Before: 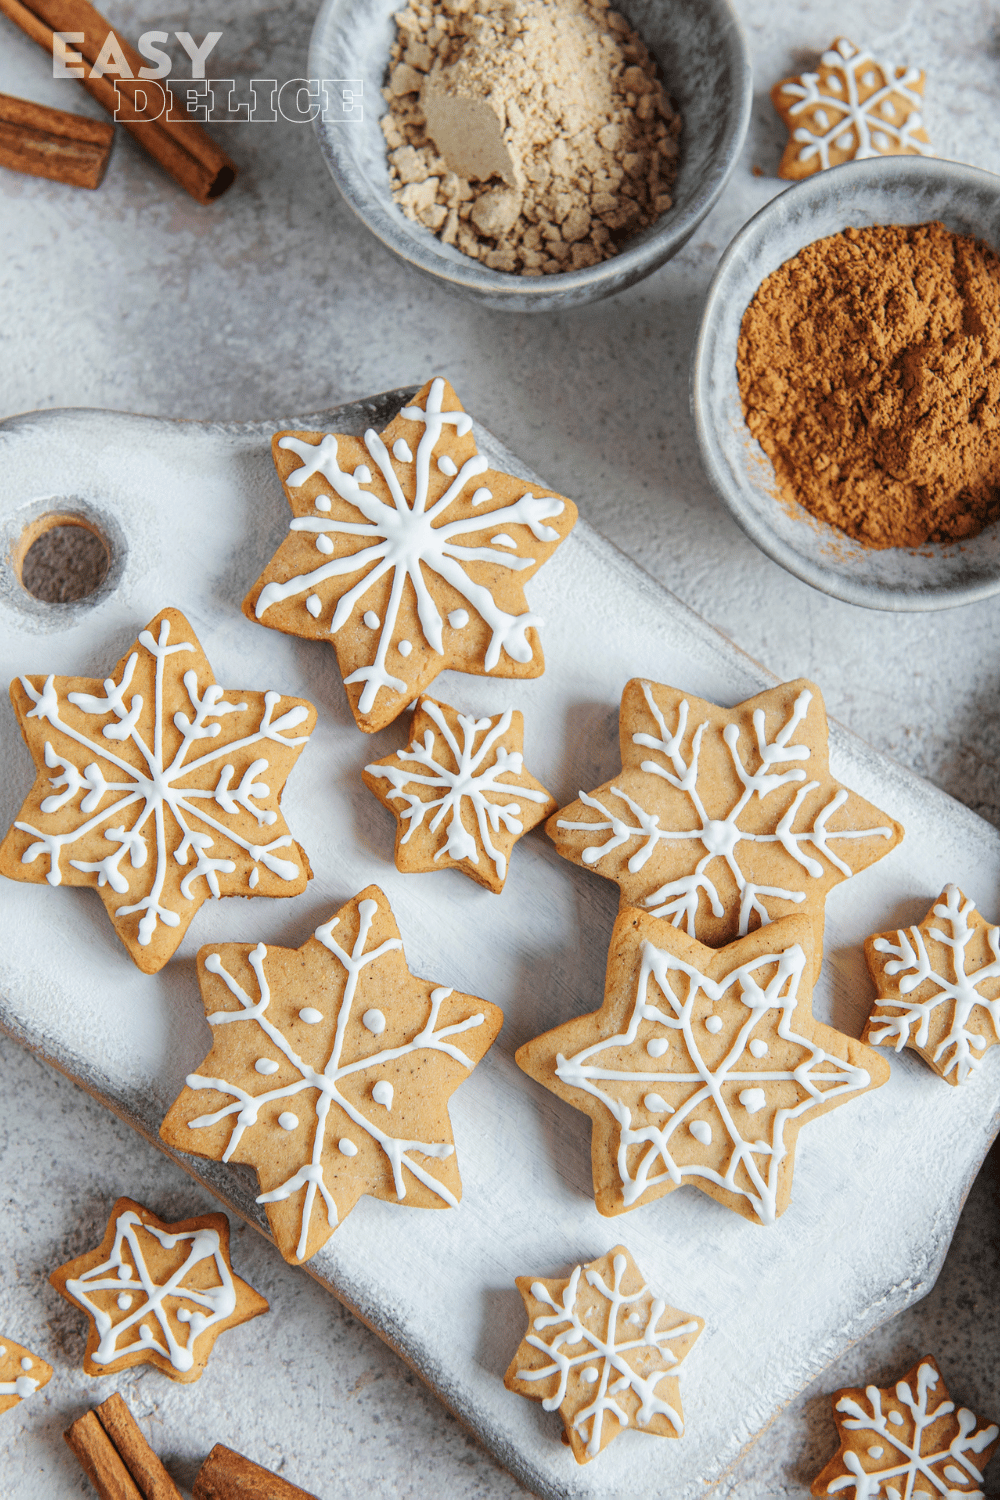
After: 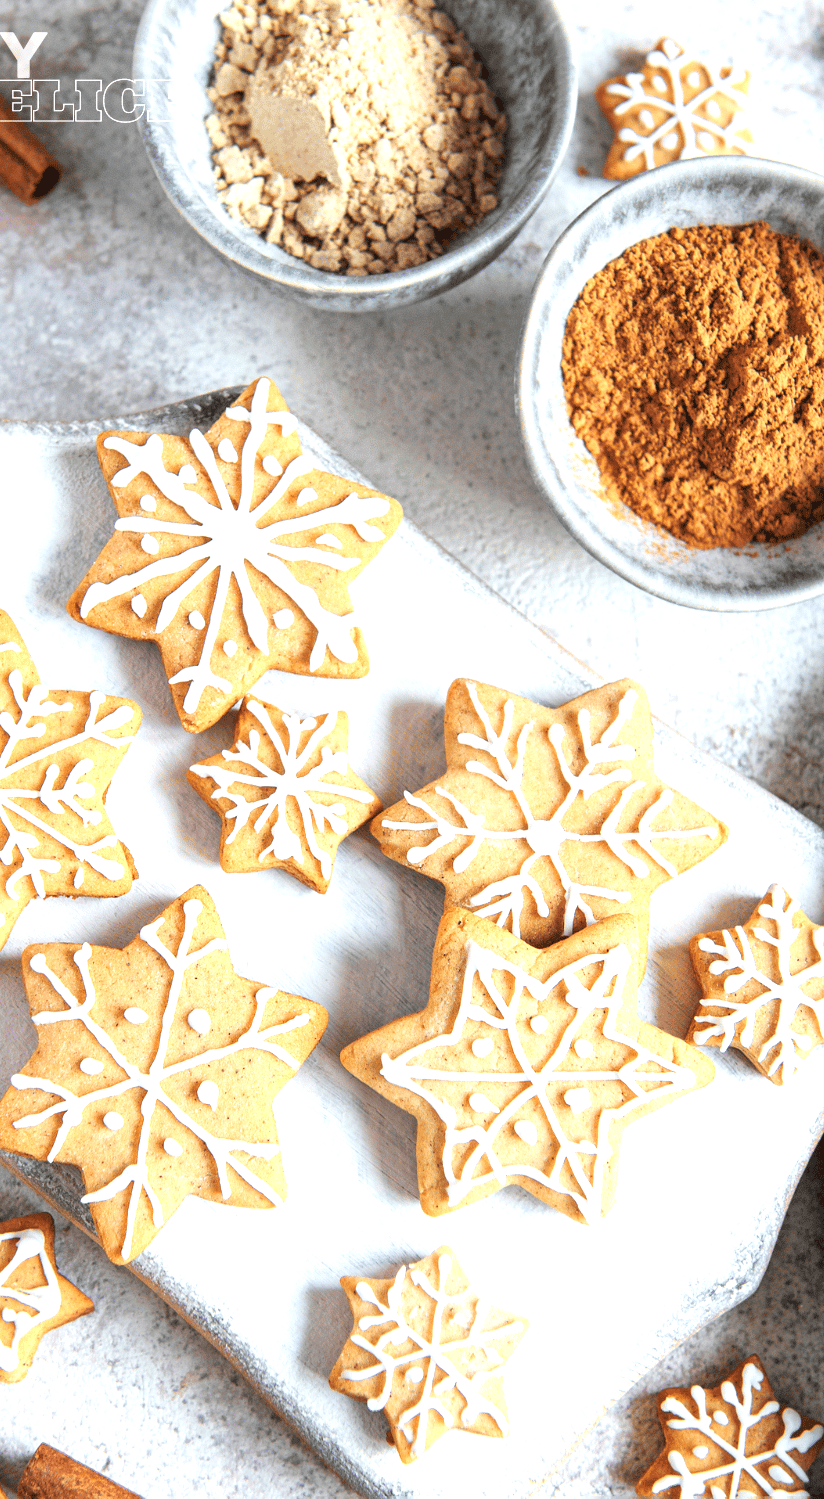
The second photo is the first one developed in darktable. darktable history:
exposure: black level correction 0.001, exposure 0.955 EV, compensate exposure bias true, compensate highlight preservation false
crop: left 17.582%, bottom 0.031%
